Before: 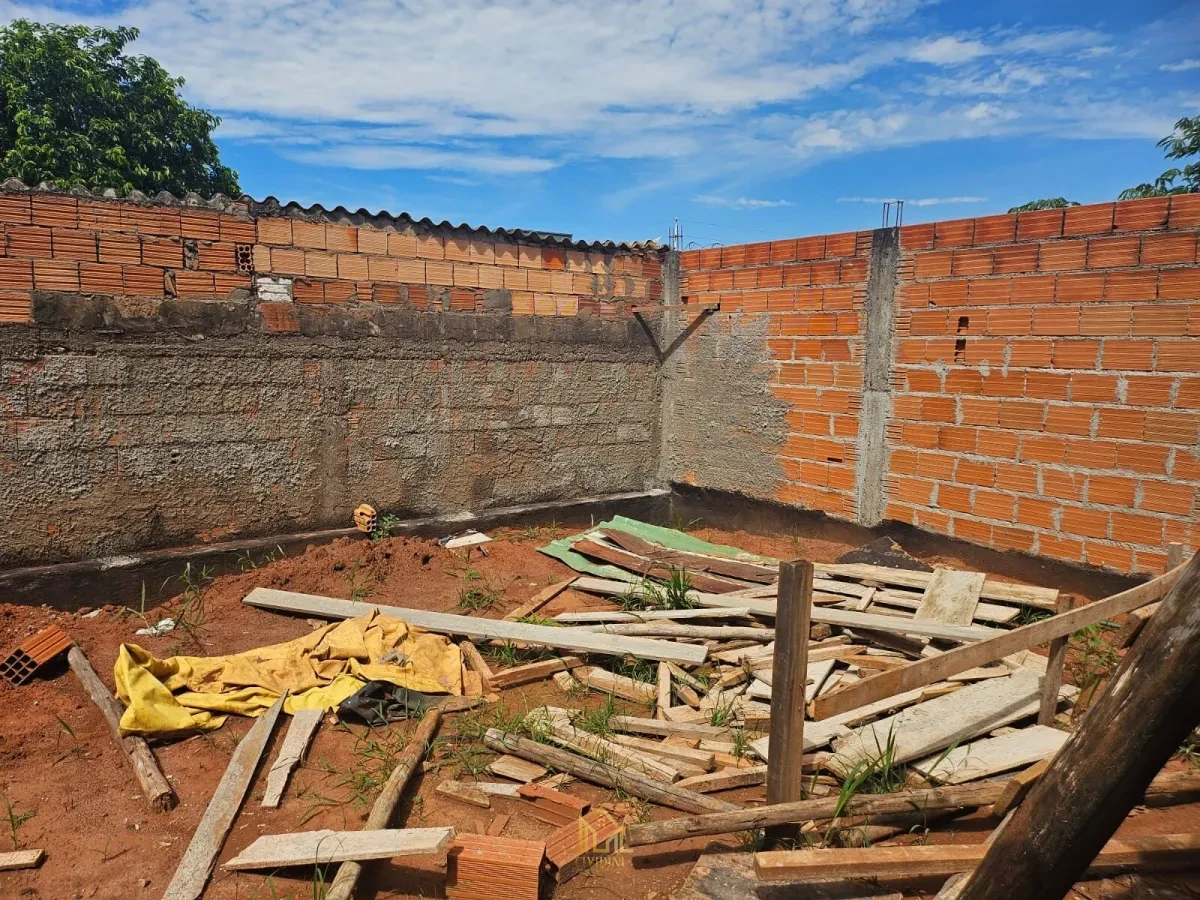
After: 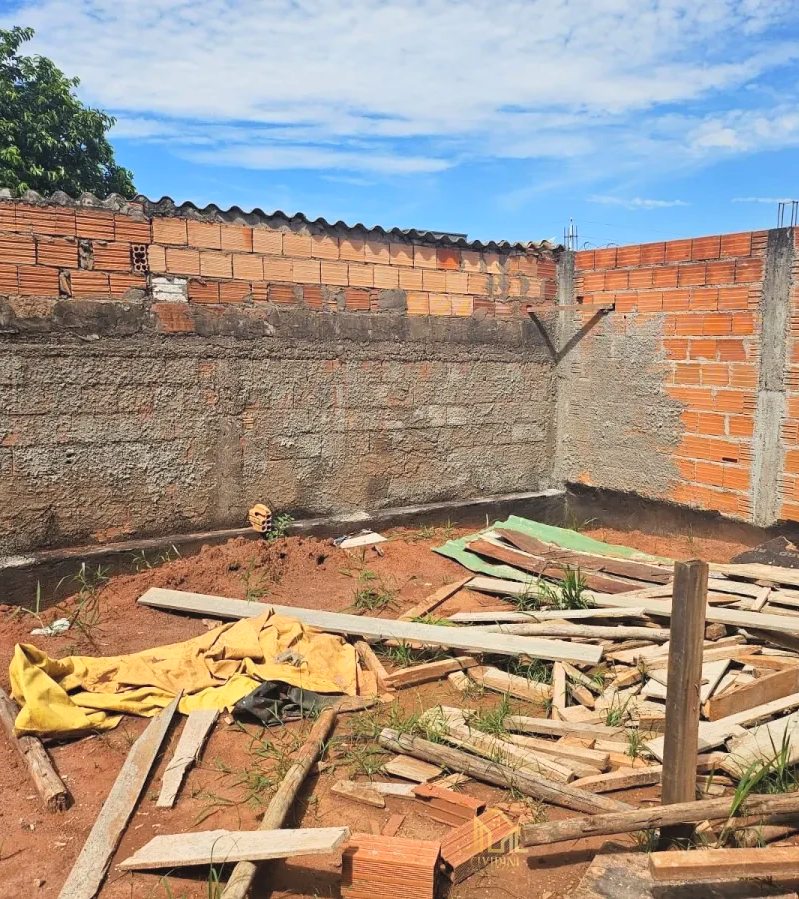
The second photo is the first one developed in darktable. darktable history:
crop and rotate: left 8.786%, right 24.548%
contrast brightness saturation: contrast 0.14, brightness 0.21
